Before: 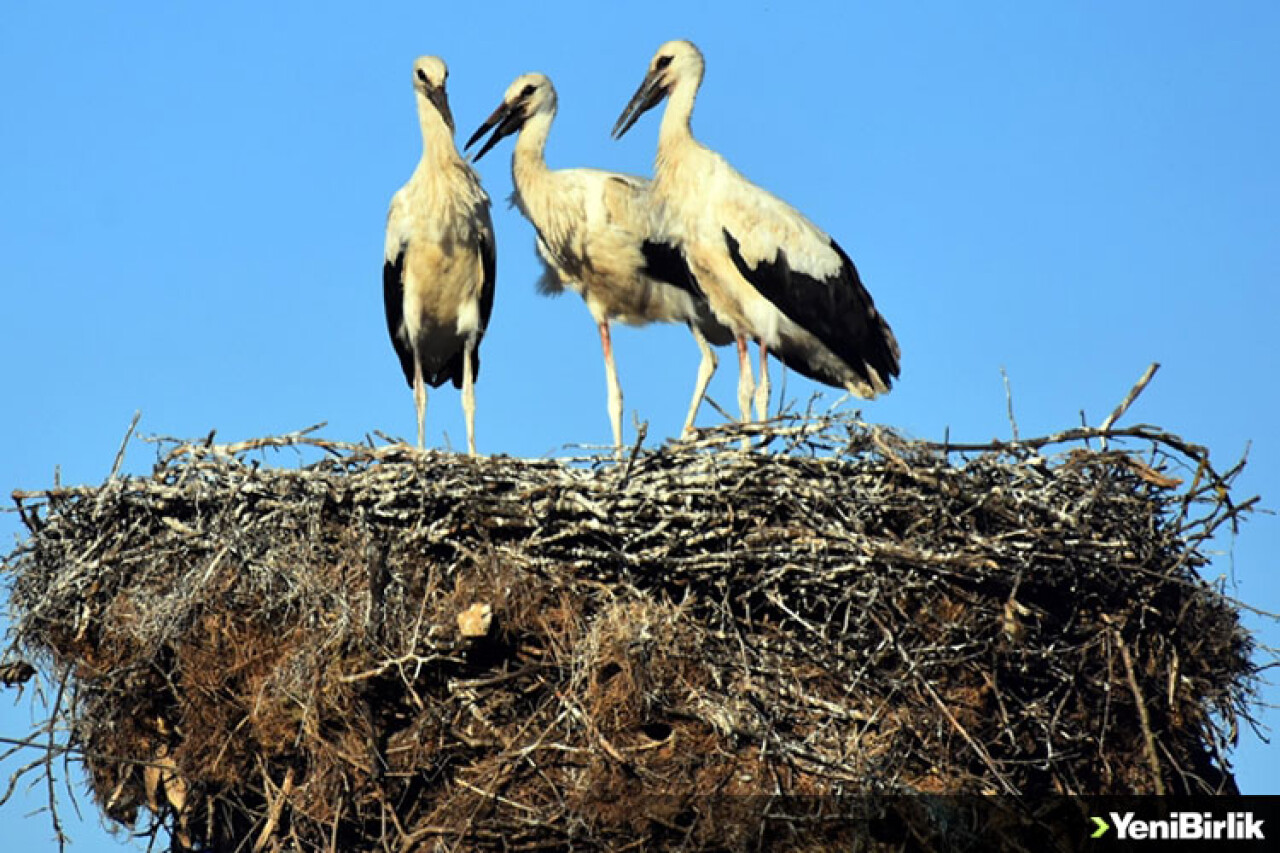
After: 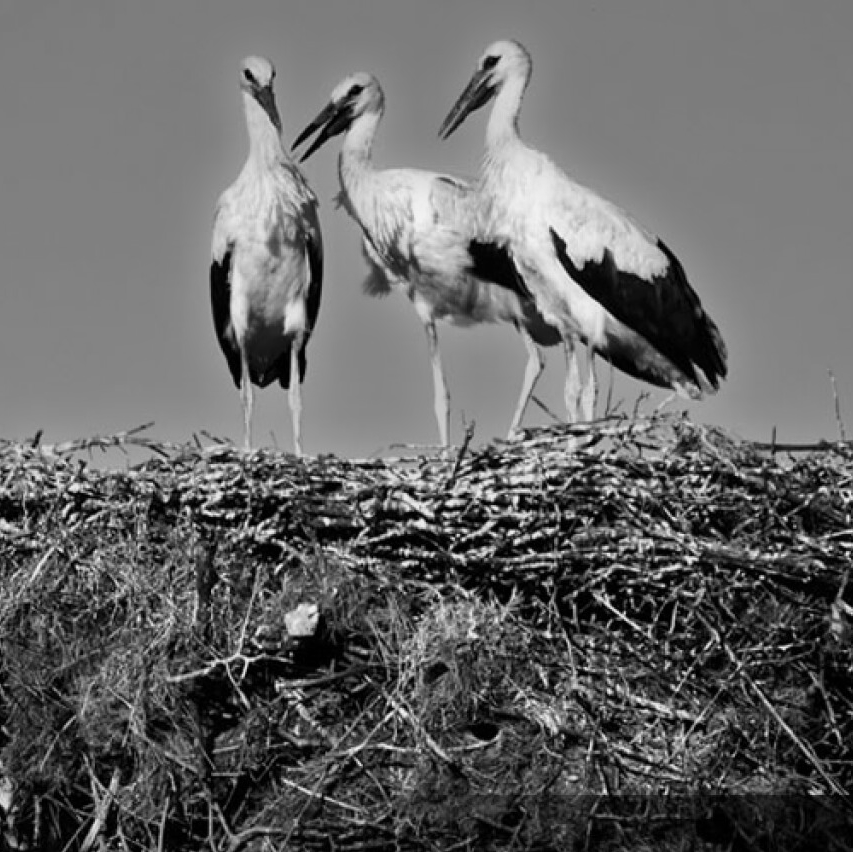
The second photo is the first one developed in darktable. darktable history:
monochrome: a 26.22, b 42.67, size 0.8
crop and rotate: left 13.537%, right 19.796%
